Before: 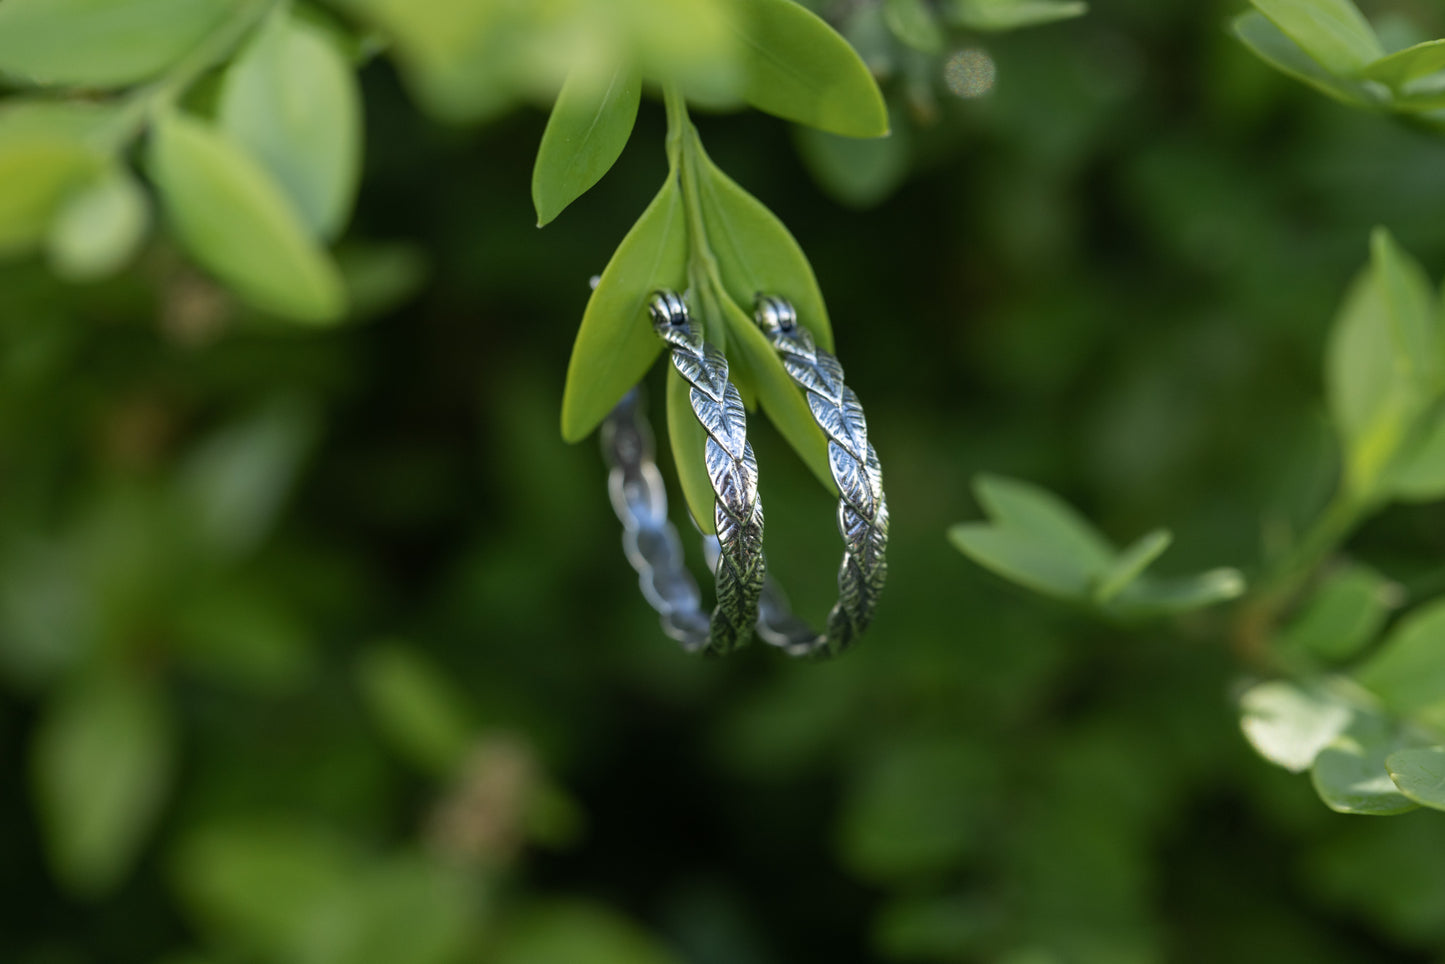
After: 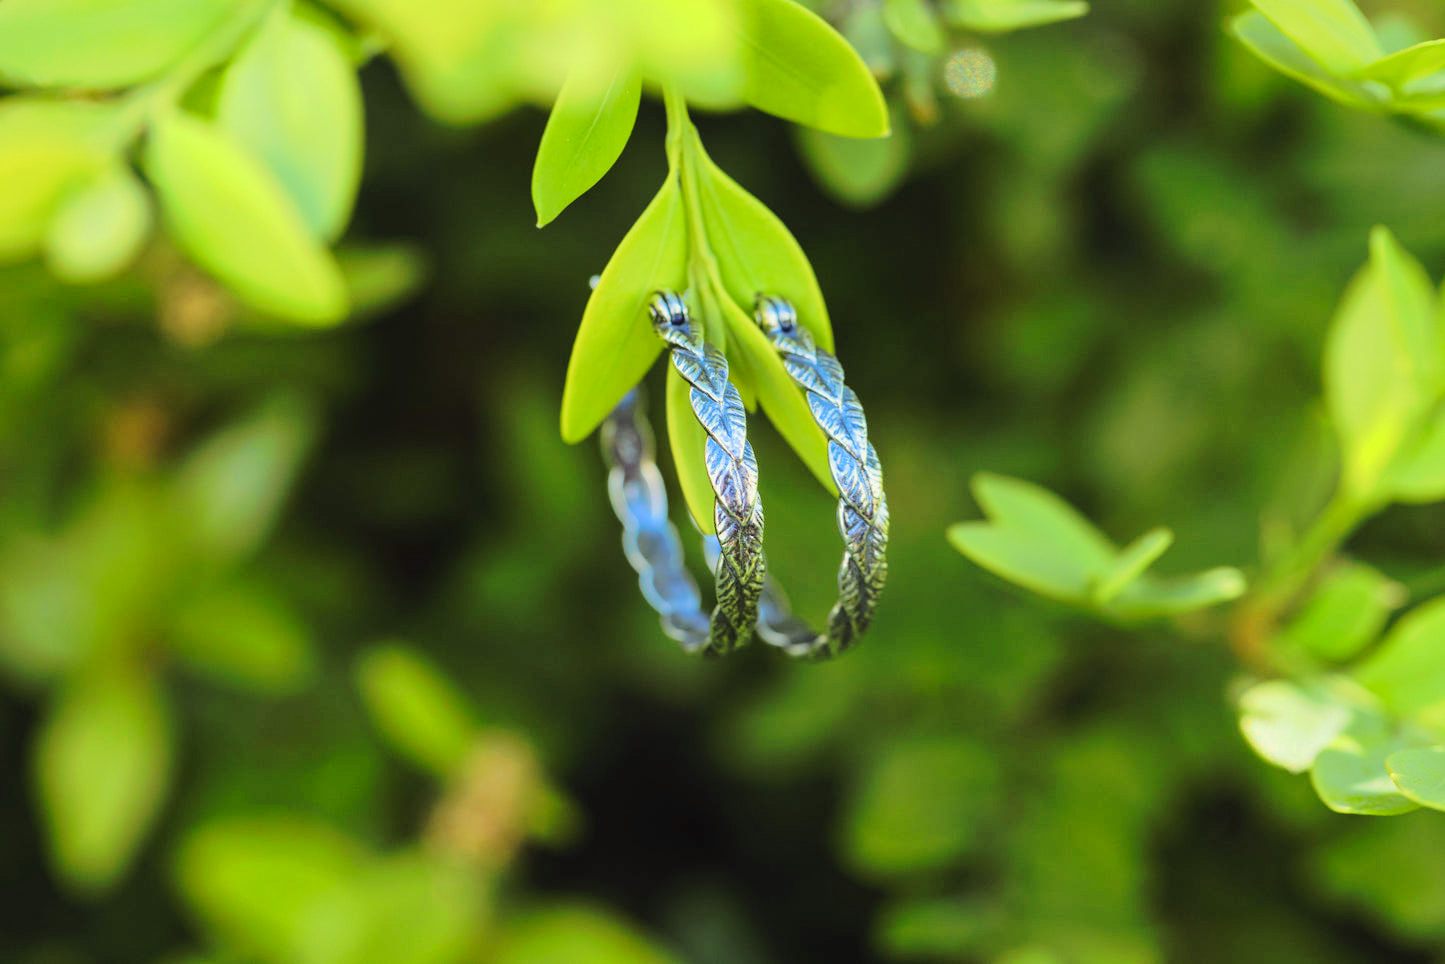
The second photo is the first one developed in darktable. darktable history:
tone curve: curves: ch0 [(0, 0) (0.003, 0.021) (0.011, 0.033) (0.025, 0.059) (0.044, 0.097) (0.069, 0.141) (0.1, 0.186) (0.136, 0.237) (0.177, 0.298) (0.224, 0.378) (0.277, 0.47) (0.335, 0.542) (0.399, 0.605) (0.468, 0.678) (0.543, 0.724) (0.623, 0.787) (0.709, 0.829) (0.801, 0.875) (0.898, 0.912) (1, 1)], preserve colors none
color look up table: target L [102.35, 103.31, 100.69, 91.78, 100.61, 90.05, 74.54, 71.54, 82.57, 59.12, 48.63, 18.31, 201.55, 100.44, 77.34, 71.63, 65.57, 47.57, 71.32, 39.4, 42.11, 50.74, 30.29, 37.76, 21.11, 17.36, 56.91, 57.68, 48.16, 49.02, 48.87, 39.08, 49.3, 32.73, 40.36, 34.52, 43.64, 38.05, 26.03, 21.47, 11.46, 2.052, 94.62, 56.86, 72.64, 55.4, 49.44, 31.04, 26.34], target a [-5.715, -15.32, -35.7, -115.54, -34.42, -141.98, -57.28, -92.96, -124.97, -11.56, -64.61, -22.7, 0, -19.05, 40.15, 26.53, 47.28, 68.62, 25.58, 73.81, 80.99, 59.87, 10.64, 71.31, 33.25, 31.78, 81.82, 93.1, 19.46, 103.44, 103.3, 10.81, 73.79, 68.34, 4.611, 54.02, 86.41, 85.13, 42.48, 52.89, 27.61, 6.745, -72.67, -29.86, -67.24, -26.92, -13.05, 11.77, -17.15], target b [48.9, 132.46, 103.74, 16.5, 129.12, 113.2, 44.62, 40.19, 97.56, 68.71, 53.51, 22.36, -0.001, 118.99, 16.05, 87.85, 42.57, 45.51, 76.71, 55.87, 10.12, 62.64, 18.97, 31.67, 1.524, 25.94, -34.17, -76.41, -93, -88.9, -90.15, -108.29, -13.89, -117.7, -27.41, -84.97, -24.72, -107.46, -129.23, -136.66, -26.95, -4.64, -12.1, -79.71, -50.56, -44.93, -90.08, -84.22, -5.875], num patches 49
